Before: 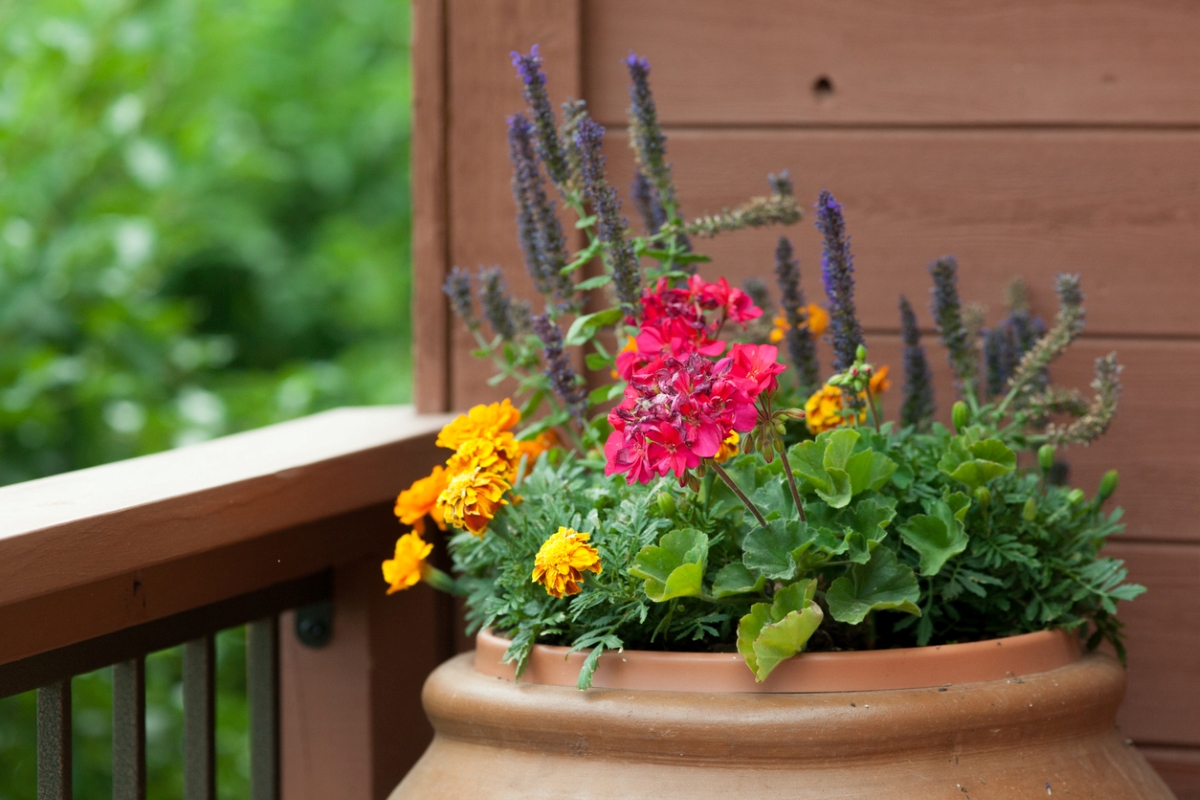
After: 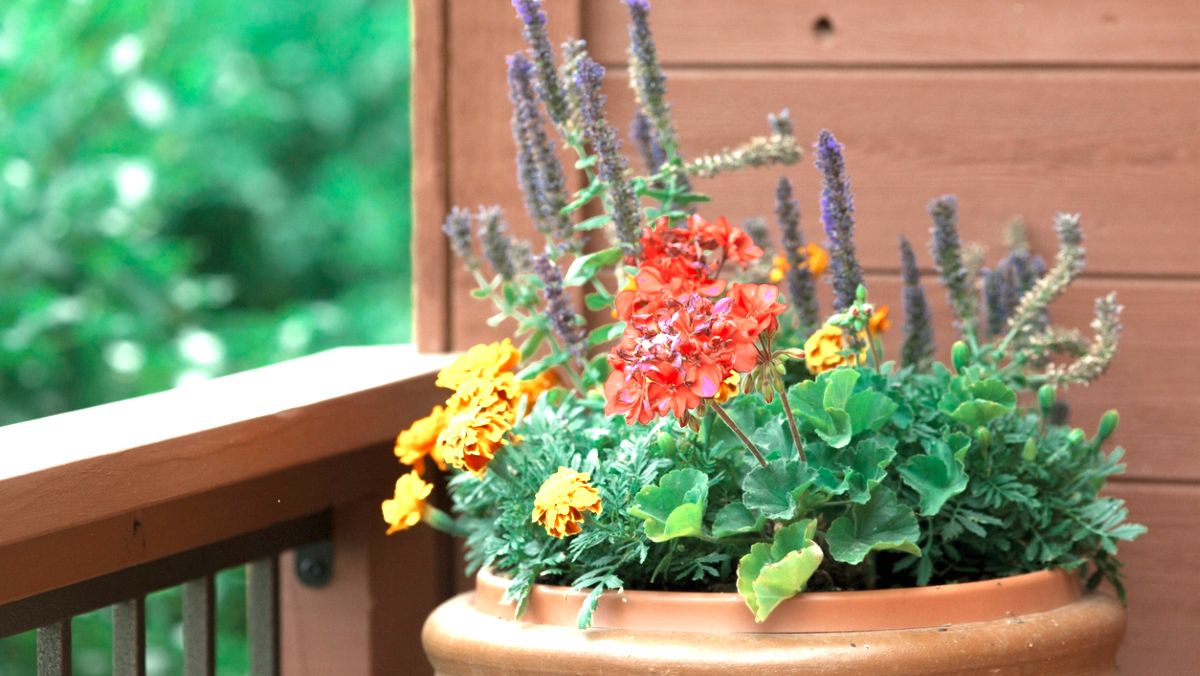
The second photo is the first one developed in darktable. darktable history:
color zones: curves: ch0 [(0, 0.5) (0.125, 0.4) (0.25, 0.5) (0.375, 0.4) (0.5, 0.4) (0.625, 0.35) (0.75, 0.35) (0.875, 0.5)]; ch1 [(0, 0.35) (0.125, 0.45) (0.25, 0.35) (0.375, 0.35) (0.5, 0.35) (0.625, 0.35) (0.75, 0.45) (0.875, 0.35)]; ch2 [(0, 0.6) (0.125, 0.5) (0.25, 0.5) (0.375, 0.6) (0.5, 0.6) (0.625, 0.5) (0.75, 0.5) (0.875, 0.5)]
crop: top 7.606%, bottom 7.888%
exposure: black level correction 0, exposure 1.516 EV, compensate exposure bias true, compensate highlight preservation false
